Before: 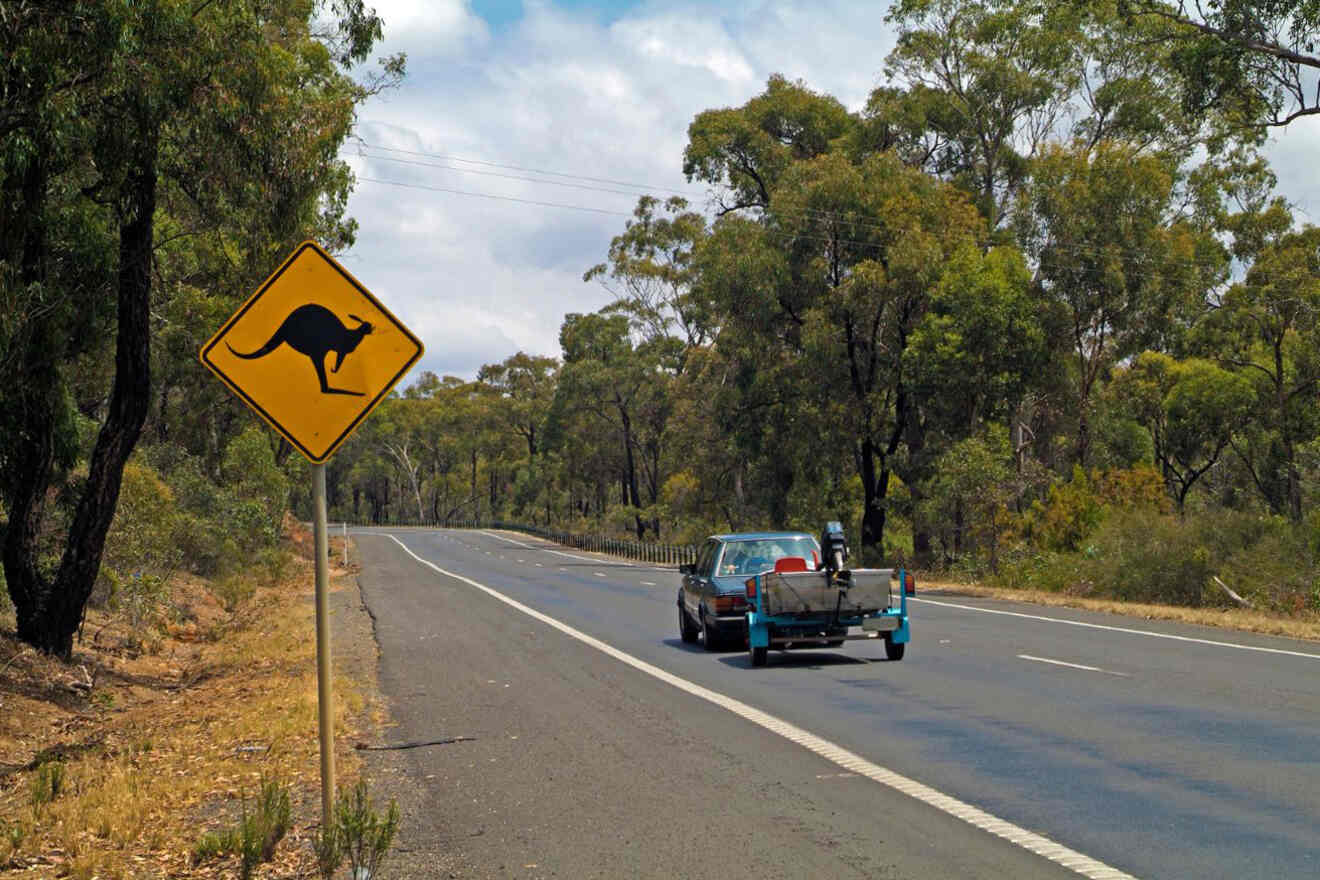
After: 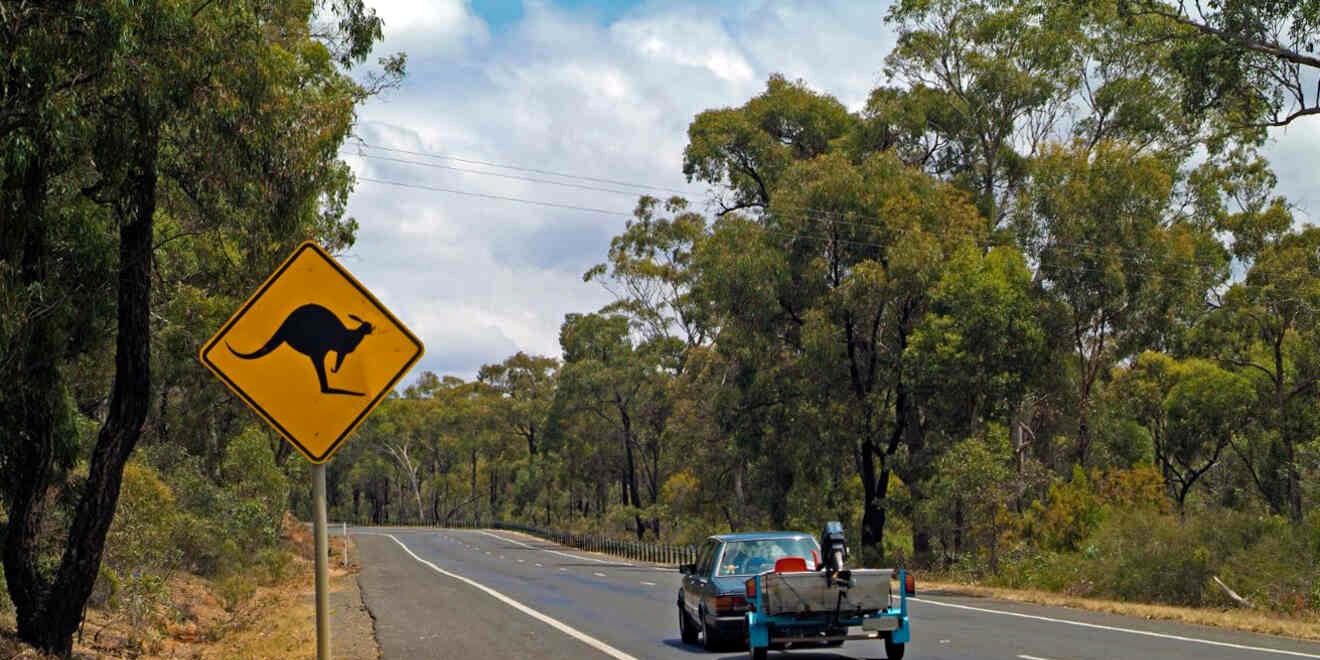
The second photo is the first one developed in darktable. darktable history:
haze removal: compatibility mode true, adaptive false
crop: bottom 24.897%
